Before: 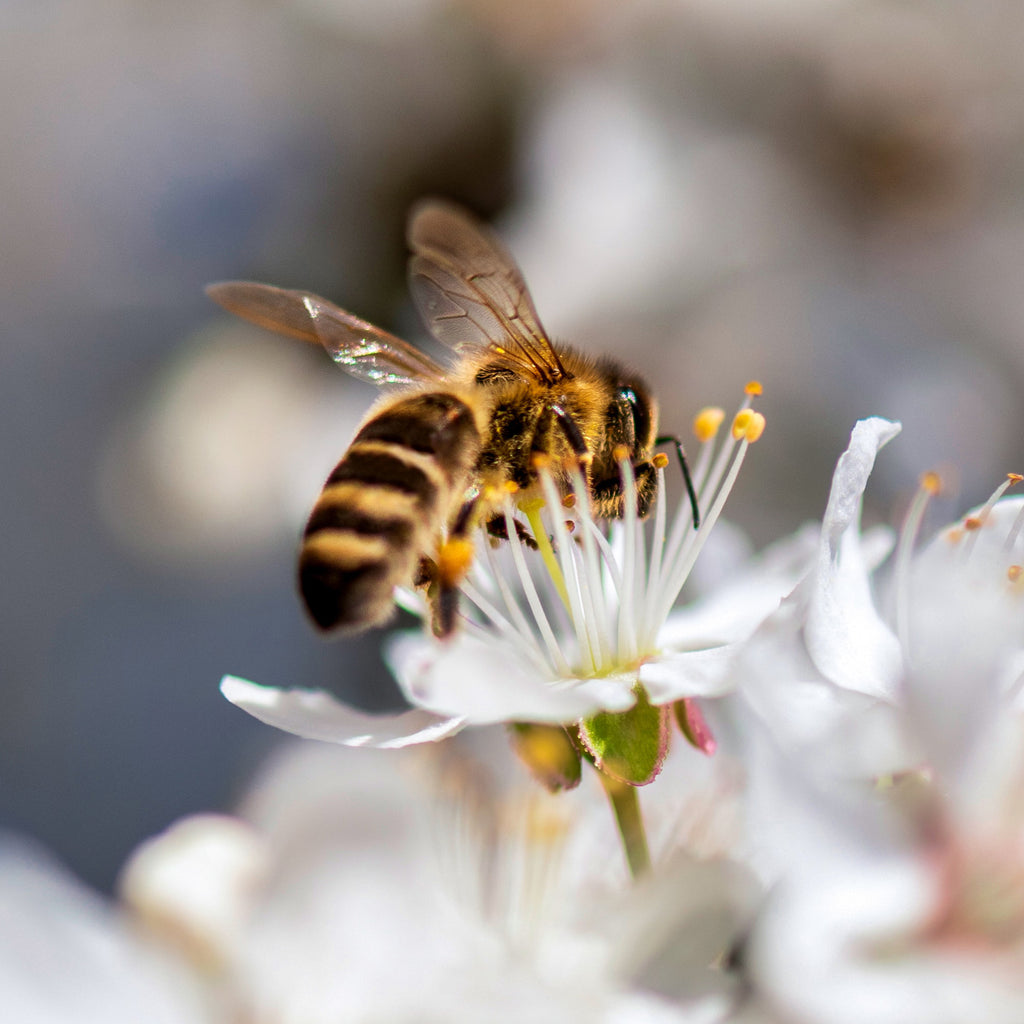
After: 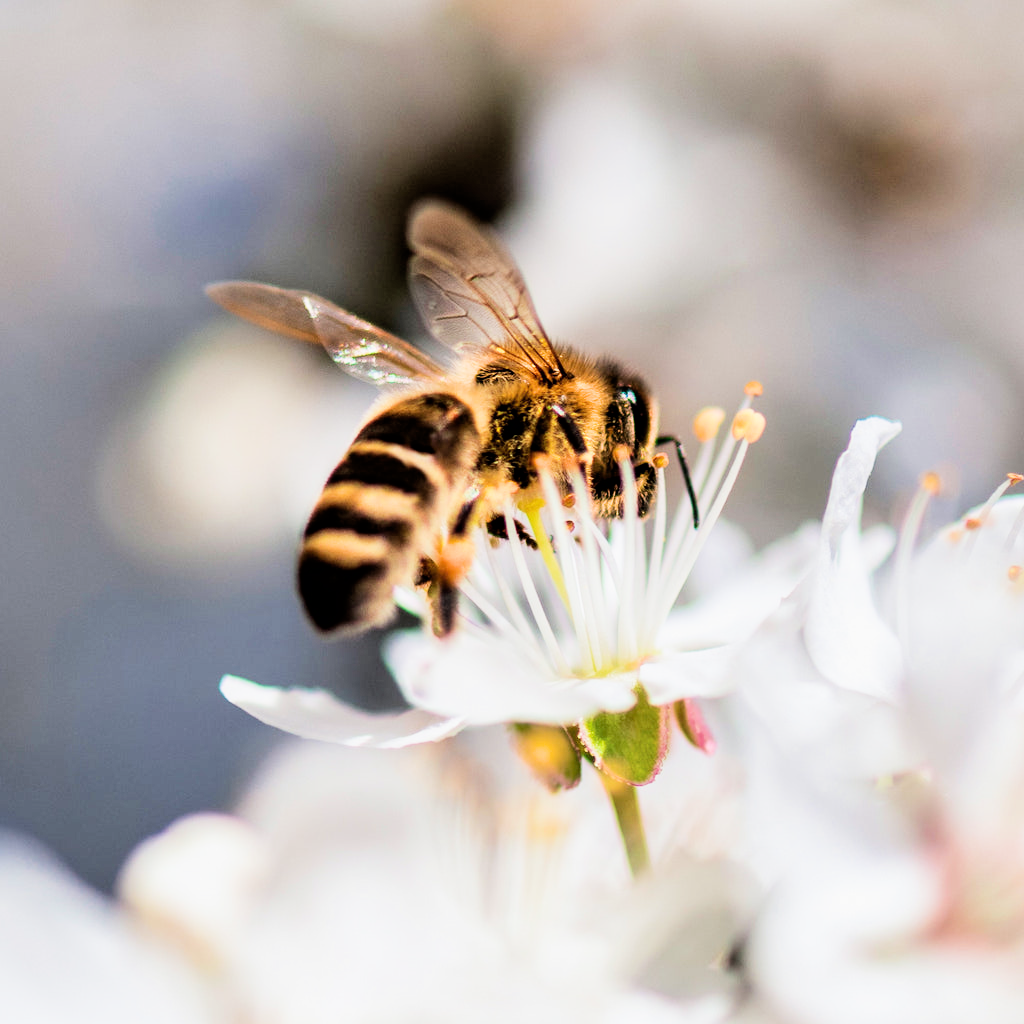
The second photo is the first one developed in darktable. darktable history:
exposure: black level correction 0, exposure 0.9 EV, compensate highlight preservation false
filmic rgb: black relative exposure -5 EV, hardness 2.88, contrast 1.3, highlights saturation mix -30%
